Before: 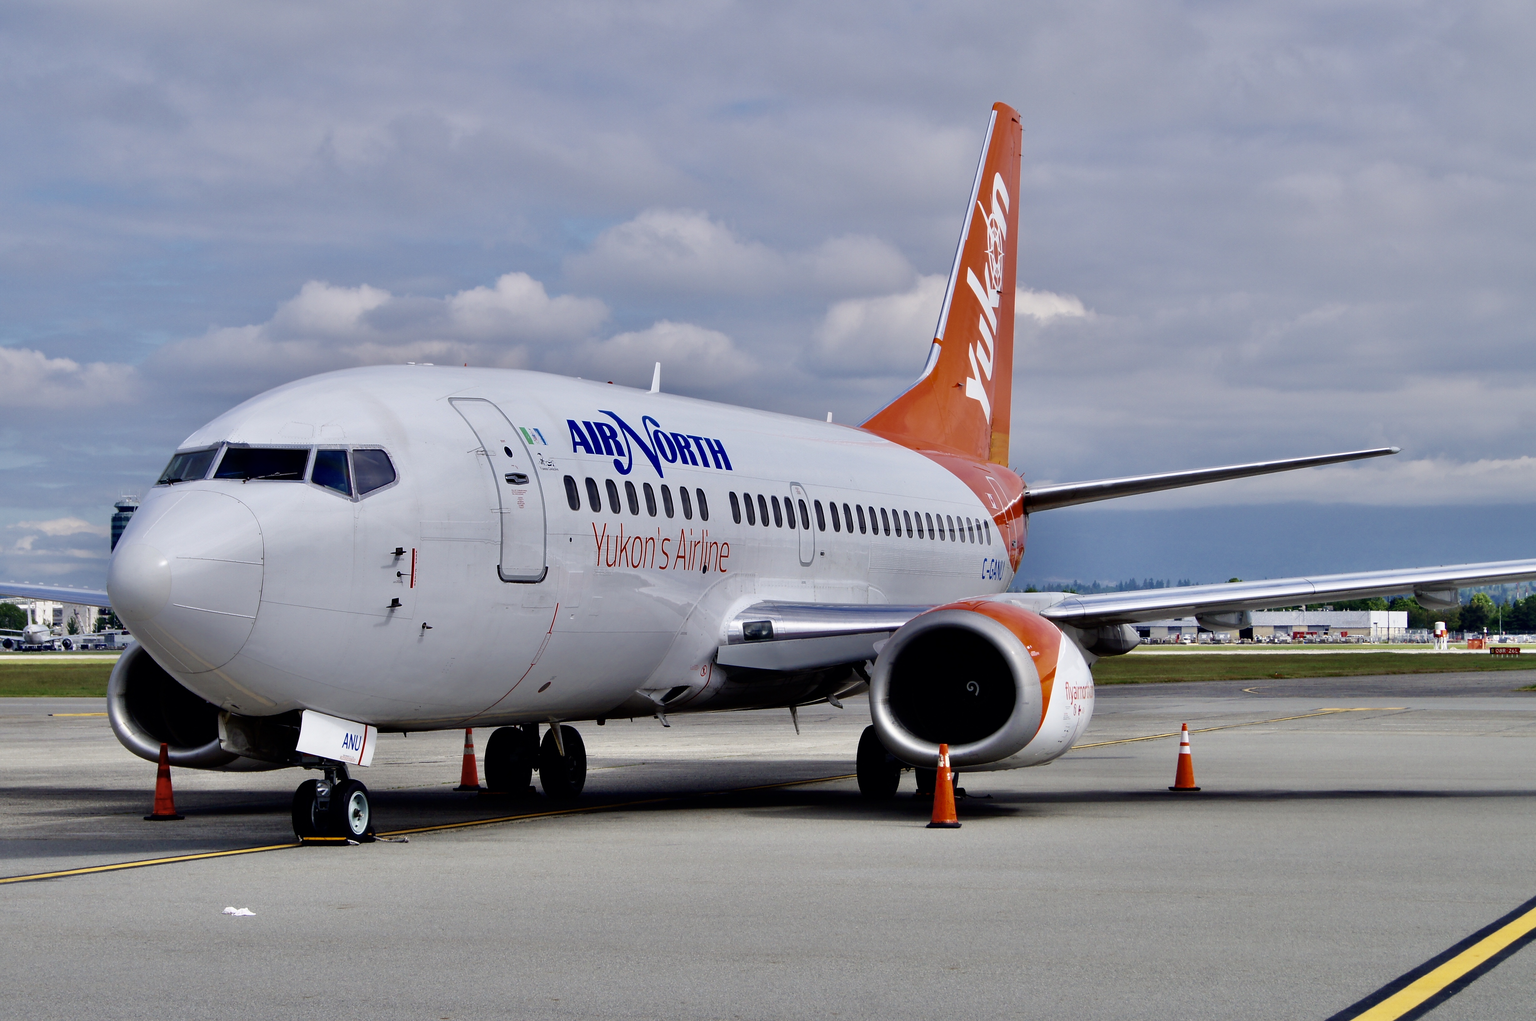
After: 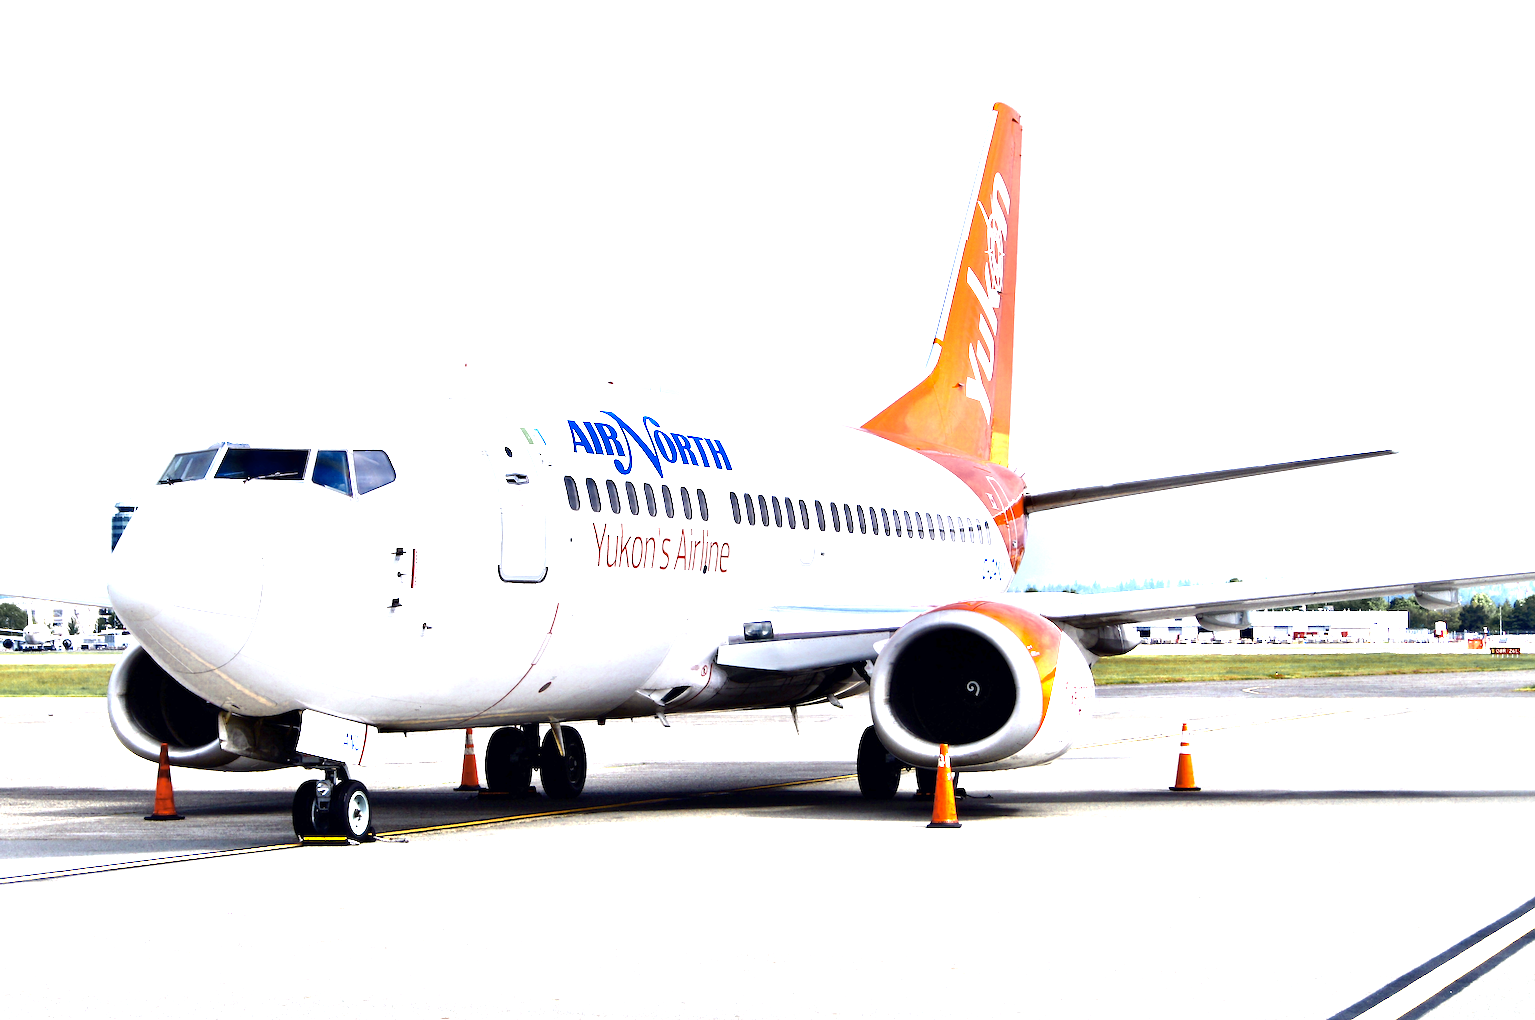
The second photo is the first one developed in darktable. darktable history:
color zones: curves: ch0 [(0.004, 0.306) (0.107, 0.448) (0.252, 0.656) (0.41, 0.398) (0.595, 0.515) (0.768, 0.628)]; ch1 [(0.07, 0.323) (0.151, 0.452) (0.252, 0.608) (0.346, 0.221) (0.463, 0.189) (0.61, 0.368) (0.735, 0.395) (0.921, 0.412)]; ch2 [(0, 0.476) (0.132, 0.512) (0.243, 0.512) (0.397, 0.48) (0.522, 0.376) (0.634, 0.536) (0.761, 0.46)]
exposure: exposure 2.25 EV, compensate highlight preservation false
